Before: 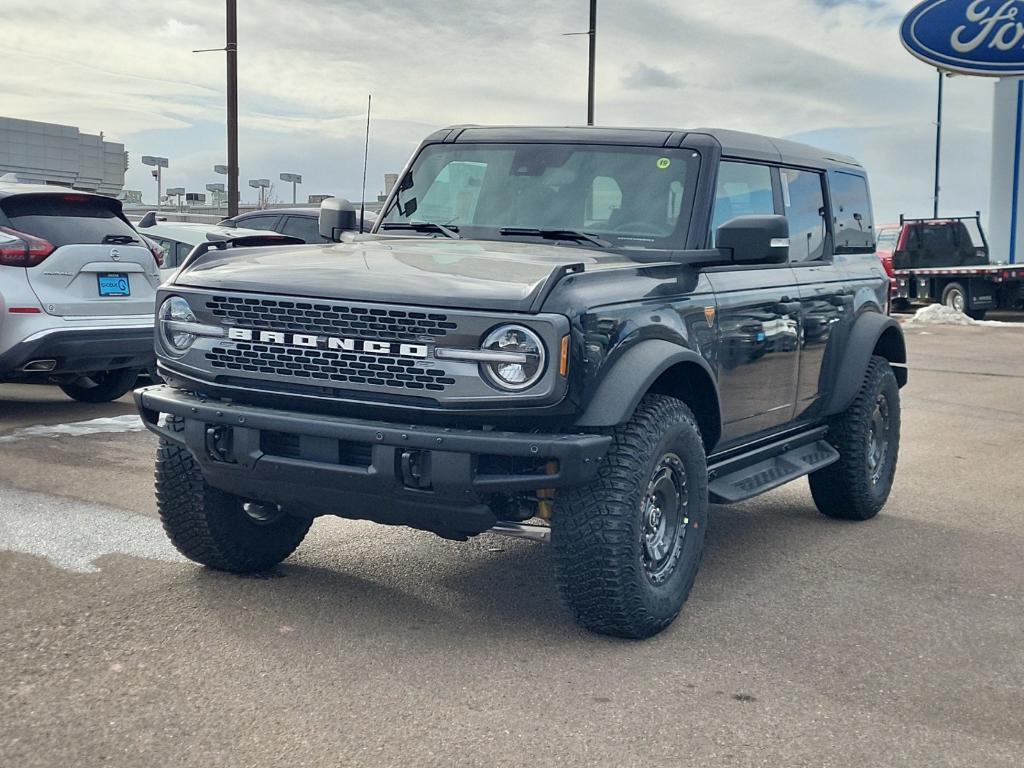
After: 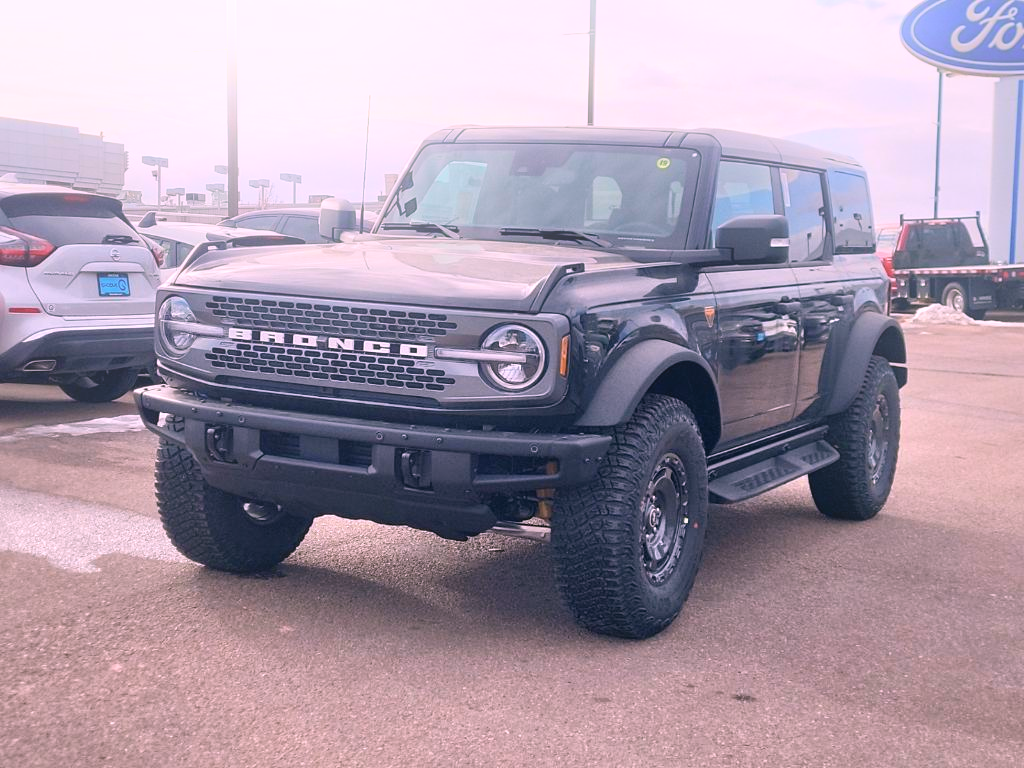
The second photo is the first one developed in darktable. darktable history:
bloom: on, module defaults
white balance: red 1.188, blue 1.11
